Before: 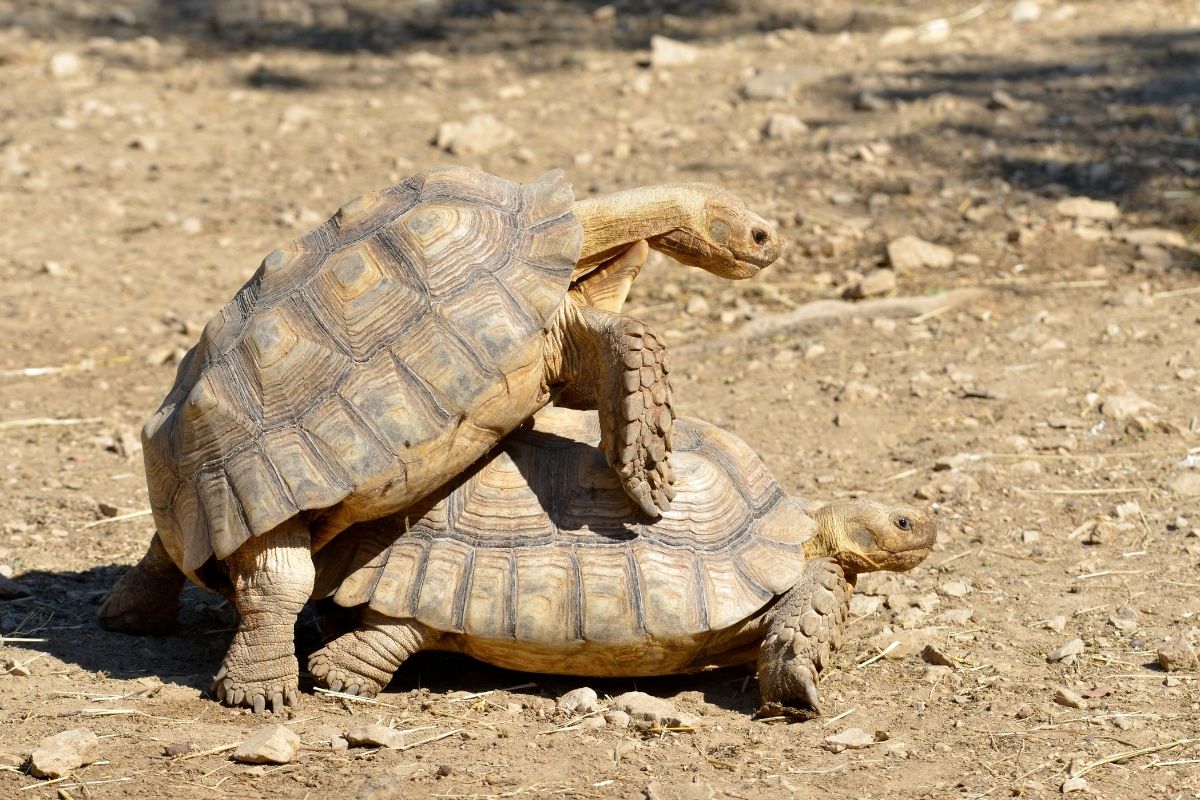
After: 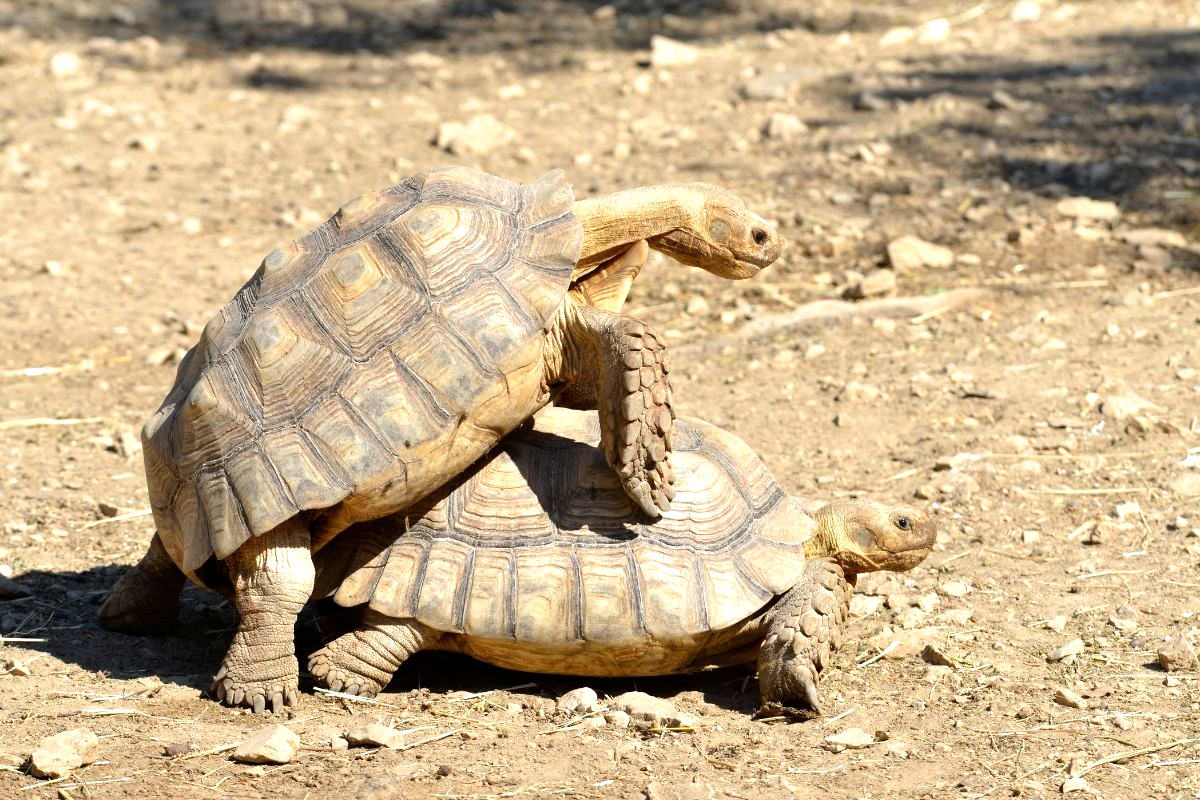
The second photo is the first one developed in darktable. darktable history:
tone equalizer: -8 EV -0.416 EV, -7 EV -0.41 EV, -6 EV -0.304 EV, -5 EV -0.241 EV, -3 EV 0.233 EV, -2 EV 0.335 EV, -1 EV 0.414 EV, +0 EV 0.445 EV
